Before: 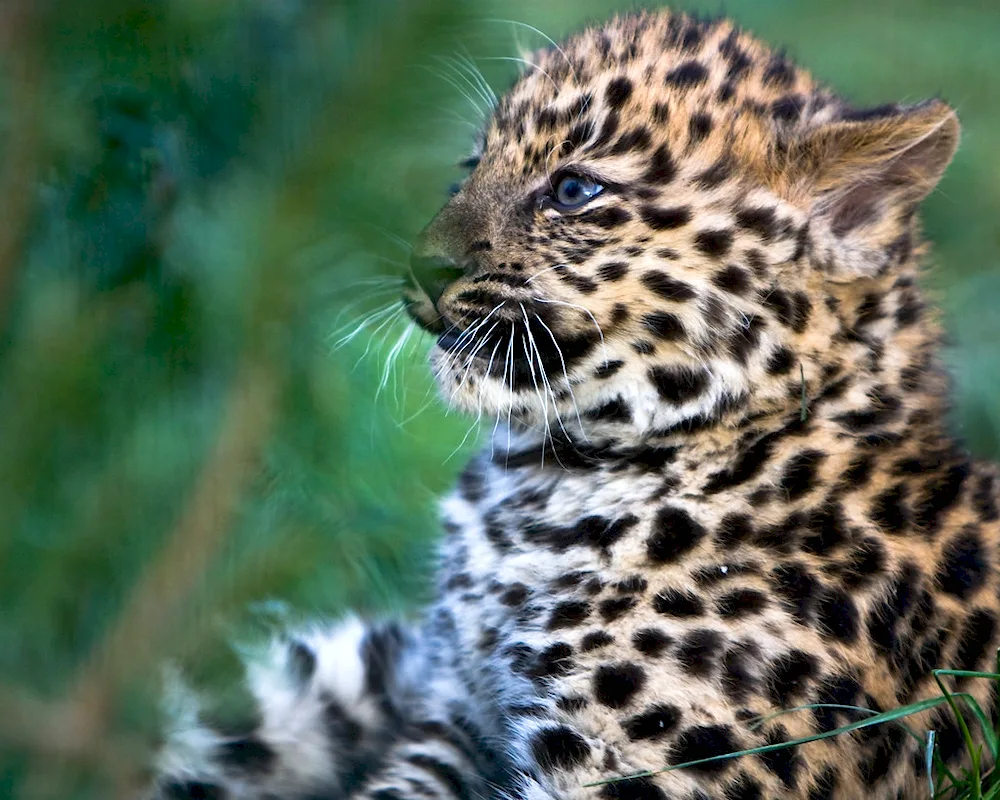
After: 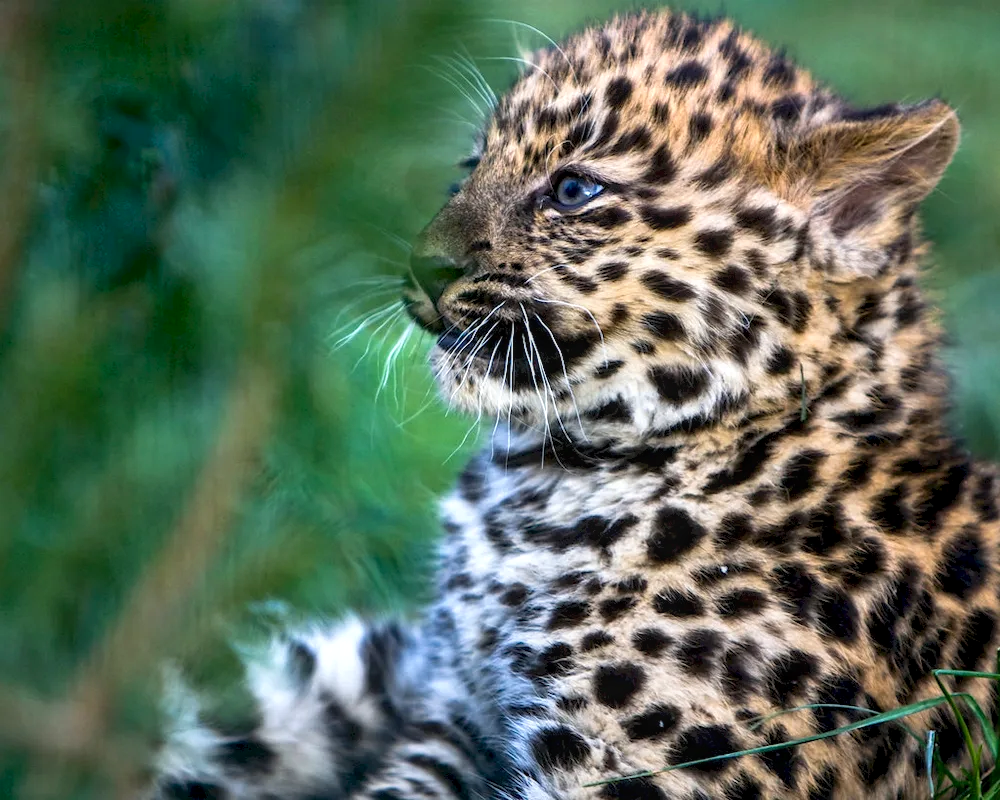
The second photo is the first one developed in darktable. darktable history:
local contrast: on, module defaults
contrast brightness saturation: contrast 0.04, saturation 0.07
